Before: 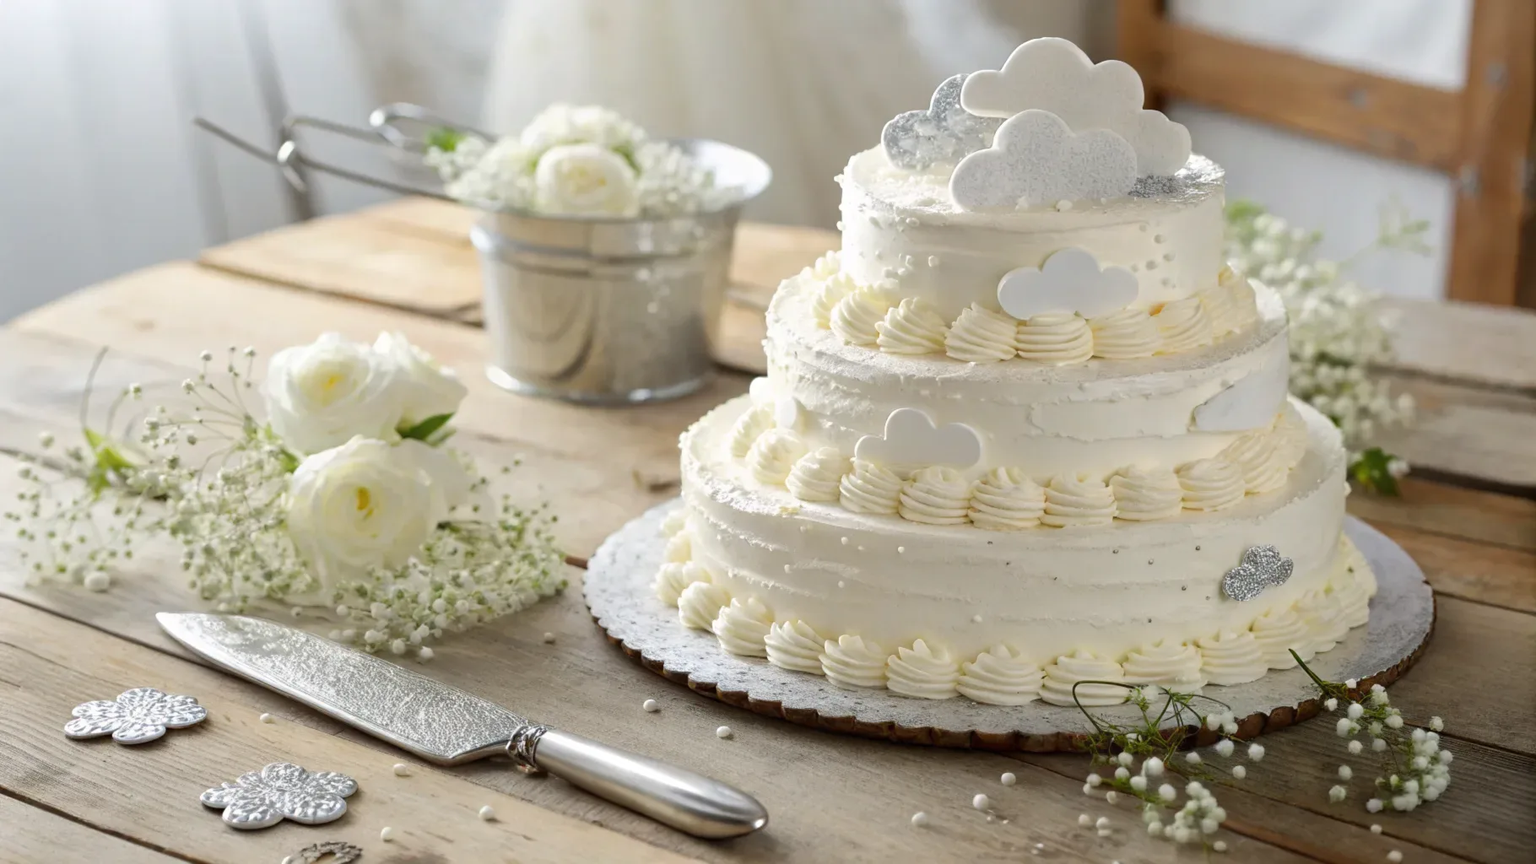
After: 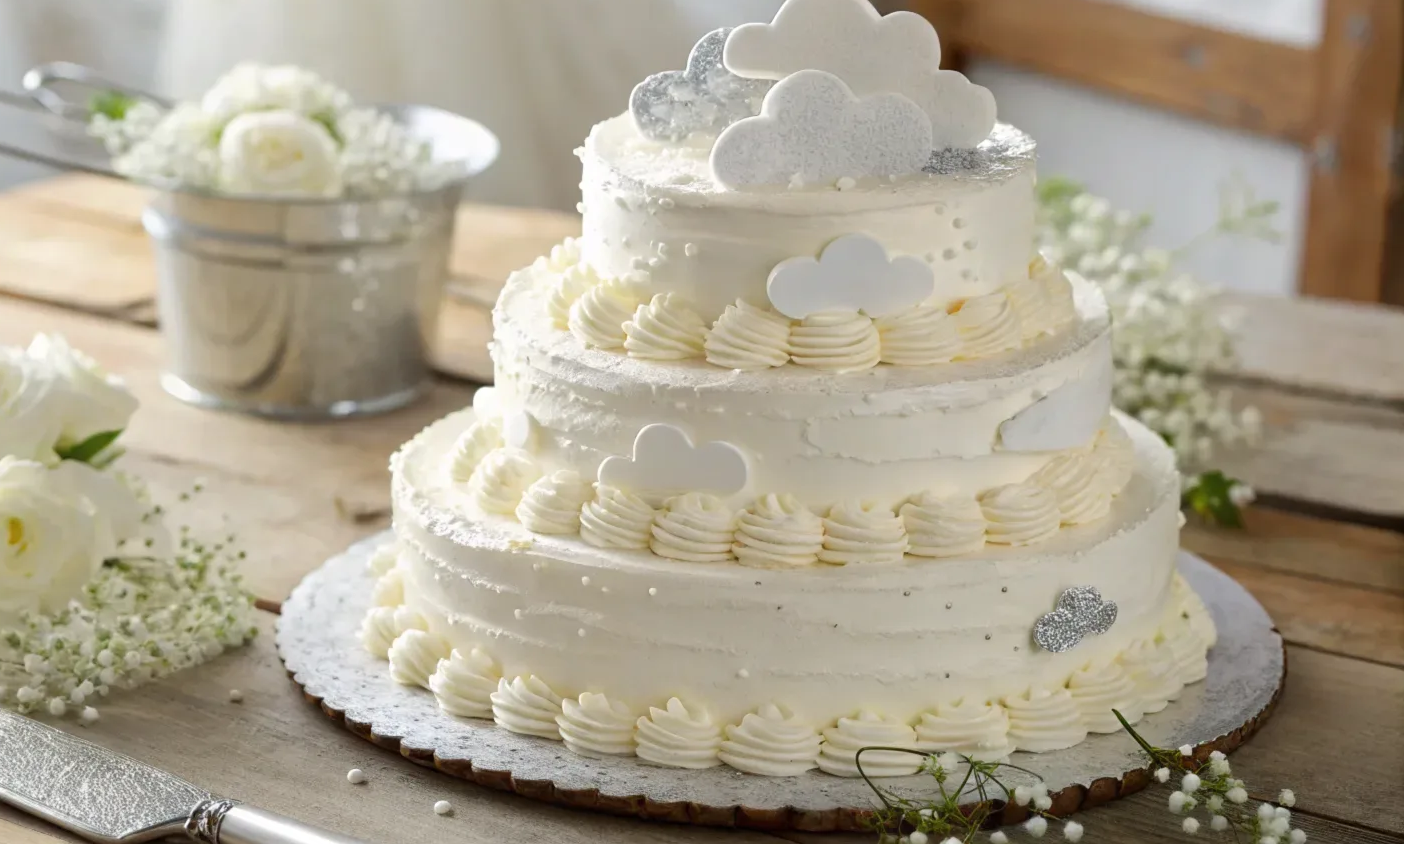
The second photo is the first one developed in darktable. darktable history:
crop: left 22.856%, top 5.865%, bottom 11.68%
